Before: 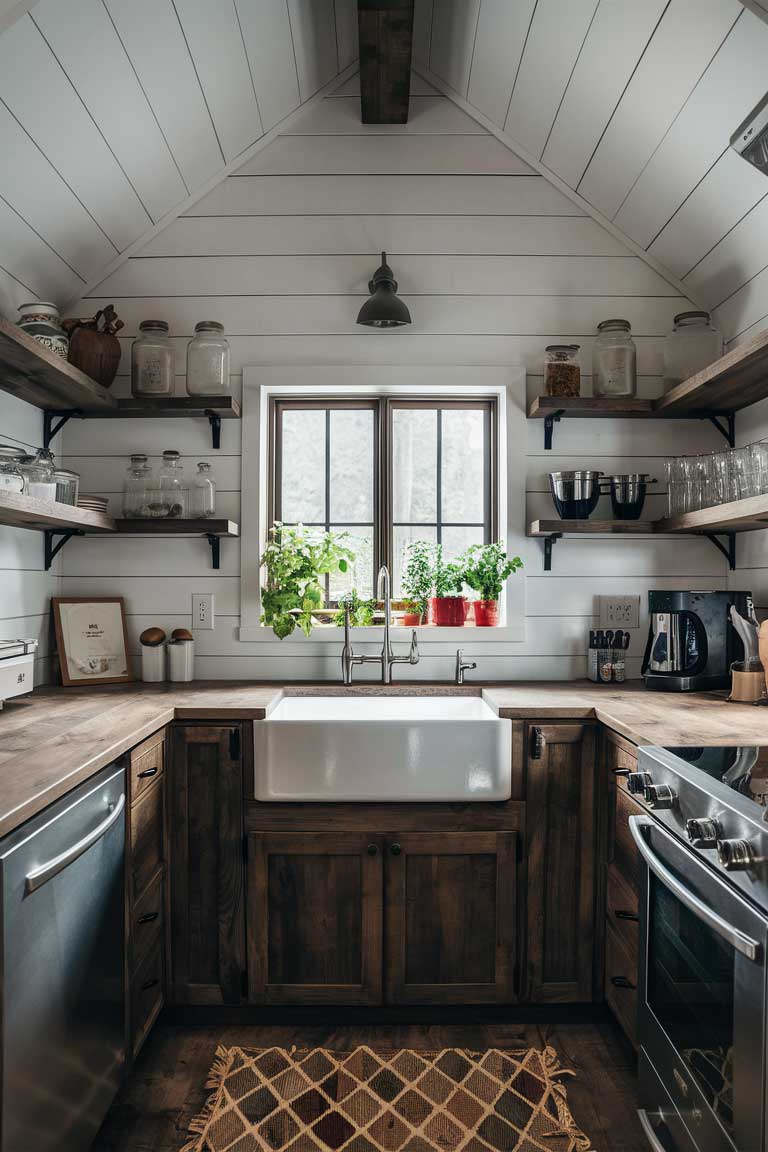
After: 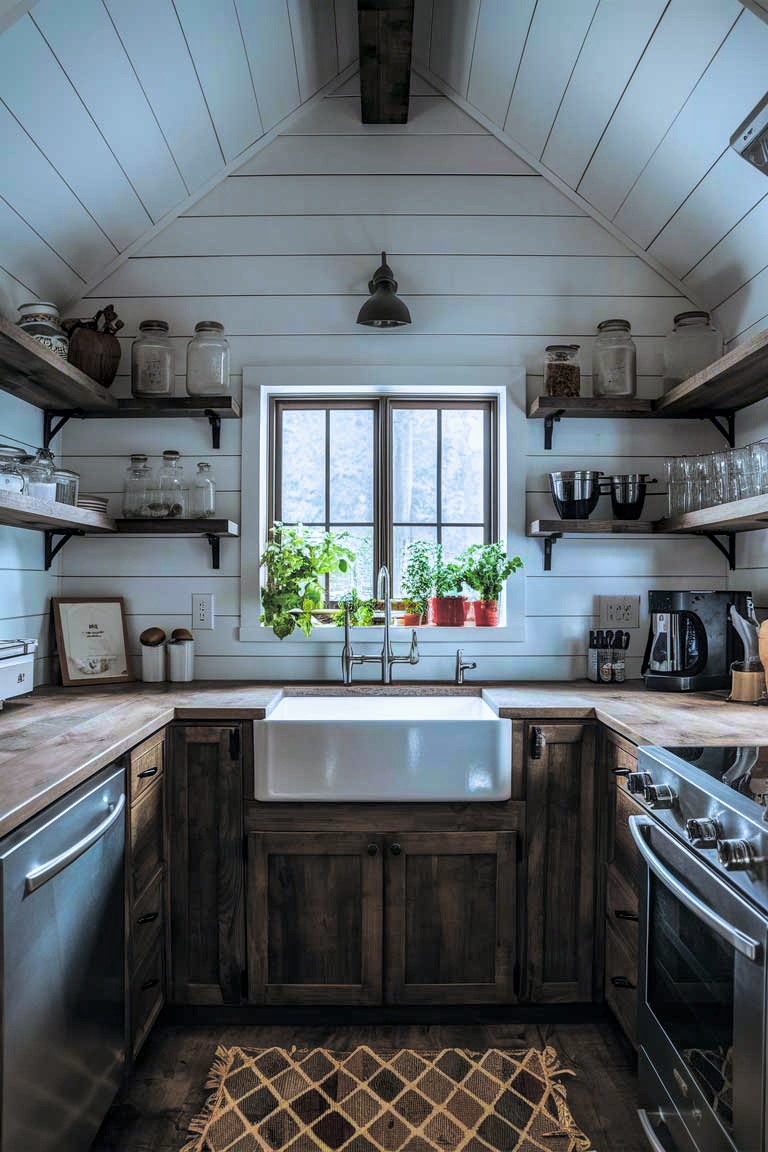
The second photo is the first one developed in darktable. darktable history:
velvia: strength 51%, mid-tones bias 0.51
split-toning: shadows › hue 36°, shadows › saturation 0.05, highlights › hue 10.8°, highlights › saturation 0.15, compress 40%
local contrast: on, module defaults
white balance: red 0.924, blue 1.095
